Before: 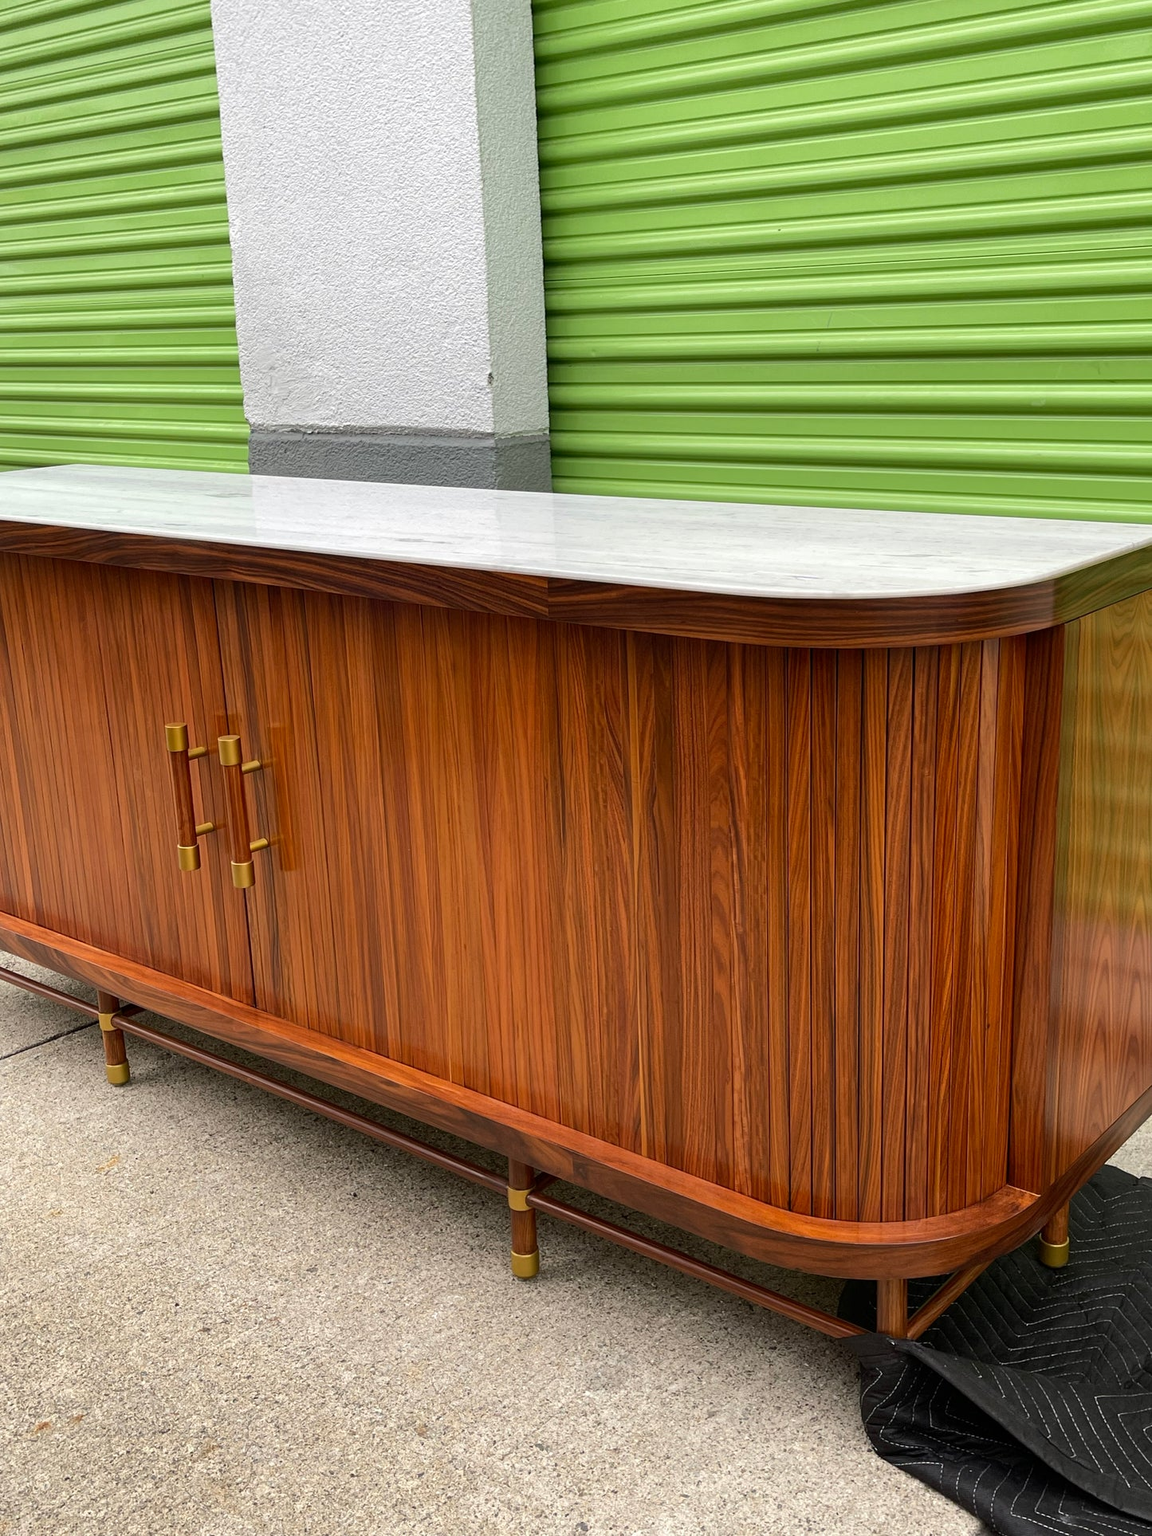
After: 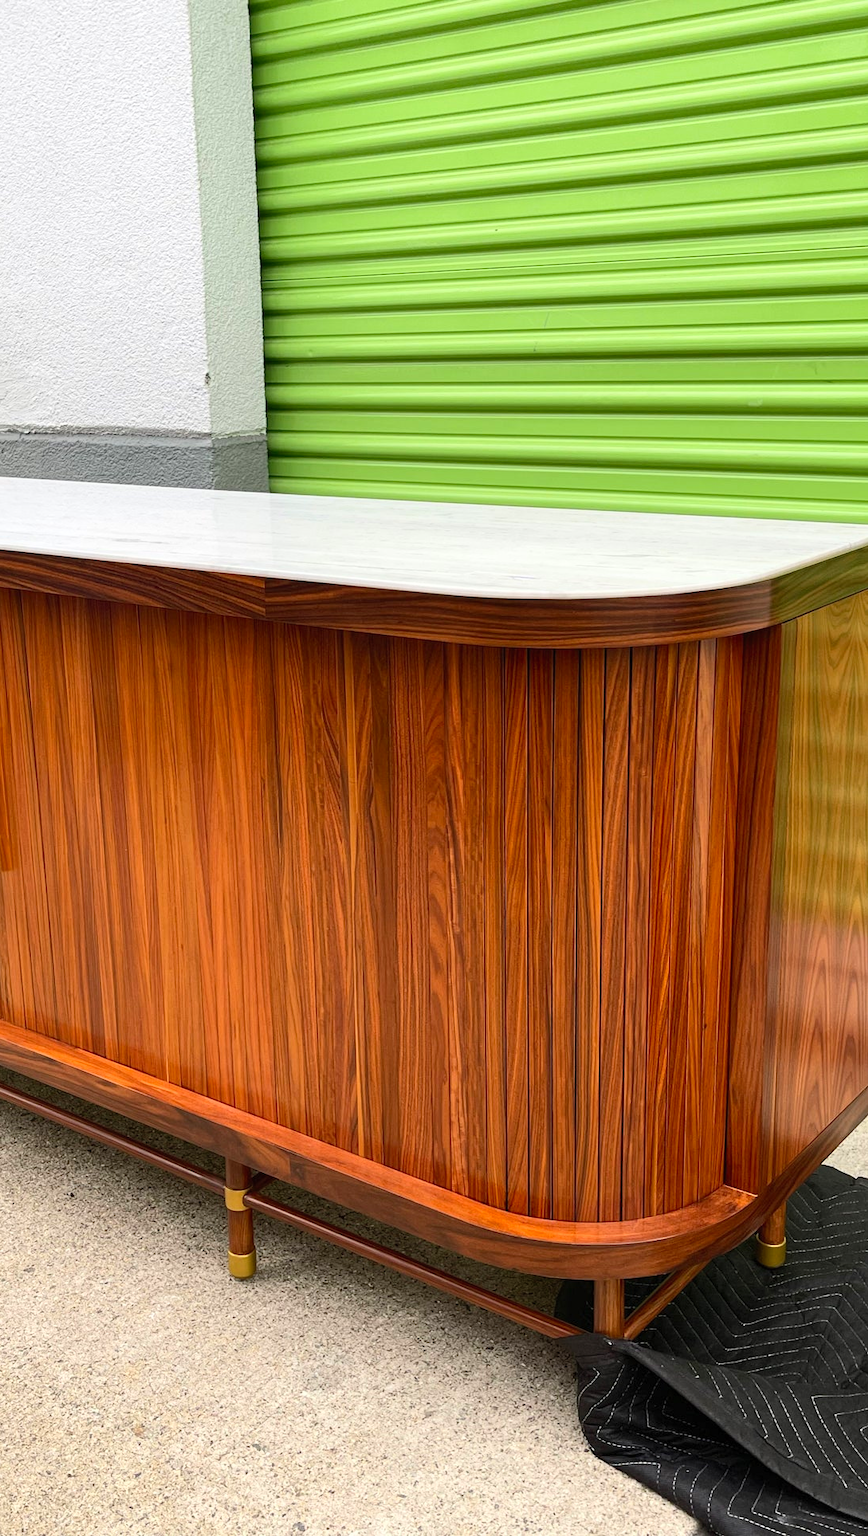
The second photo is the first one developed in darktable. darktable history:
contrast brightness saturation: contrast 0.2, brightness 0.16, saturation 0.22
crop and rotate: left 24.6%
